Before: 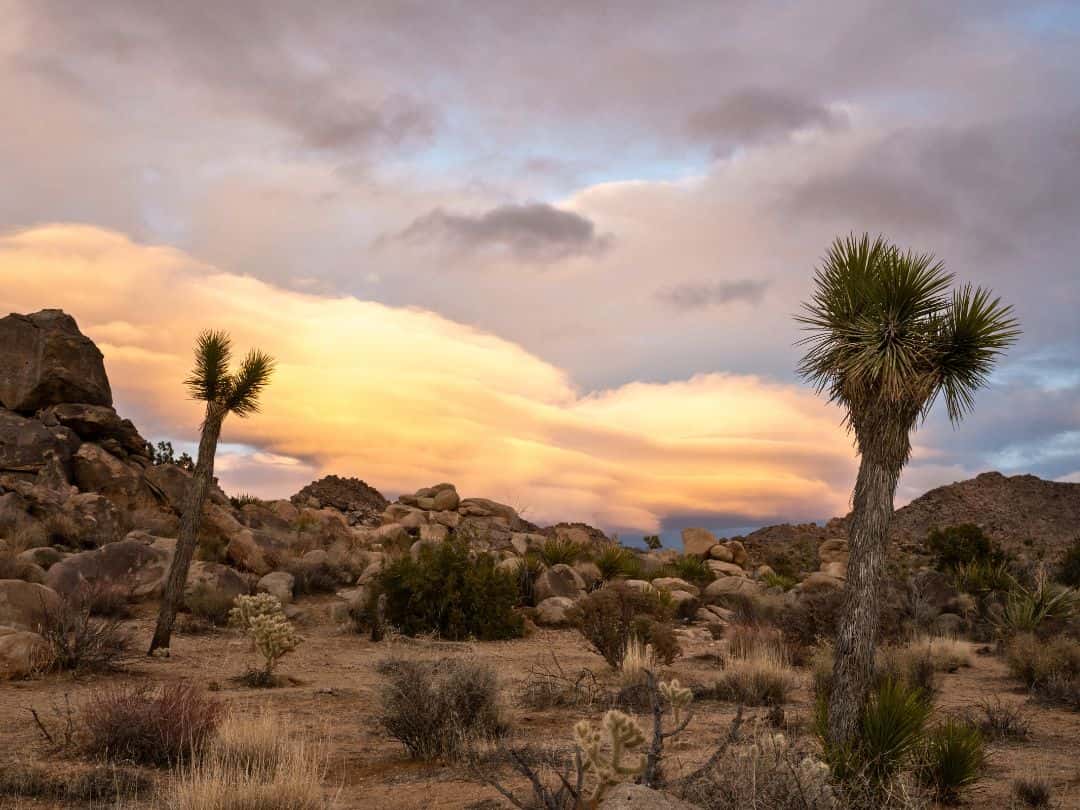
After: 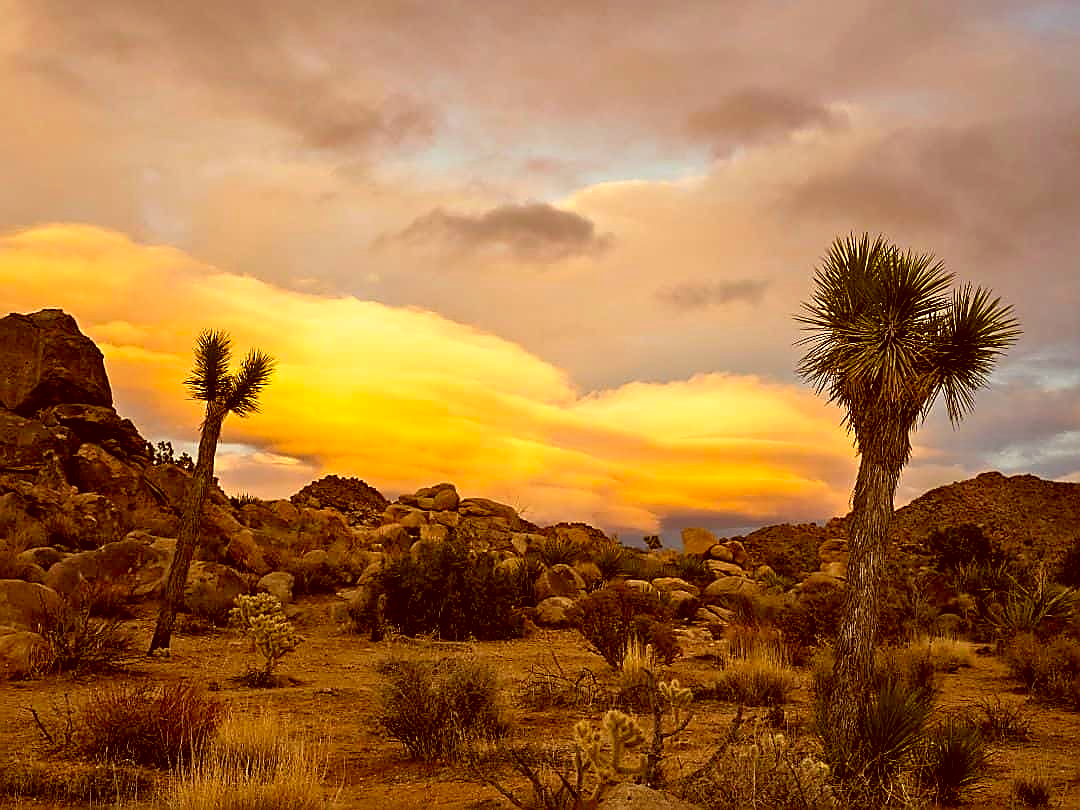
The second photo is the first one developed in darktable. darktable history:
color balance rgb: global offset › luminance -0.511%, perceptual saturation grading › global saturation 24.936%, global vibrance 20%
sharpen: radius 1.386, amount 1.266, threshold 0.653
color correction: highlights a* 1.09, highlights b* 24.54, shadows a* 15.95, shadows b* 24.91
